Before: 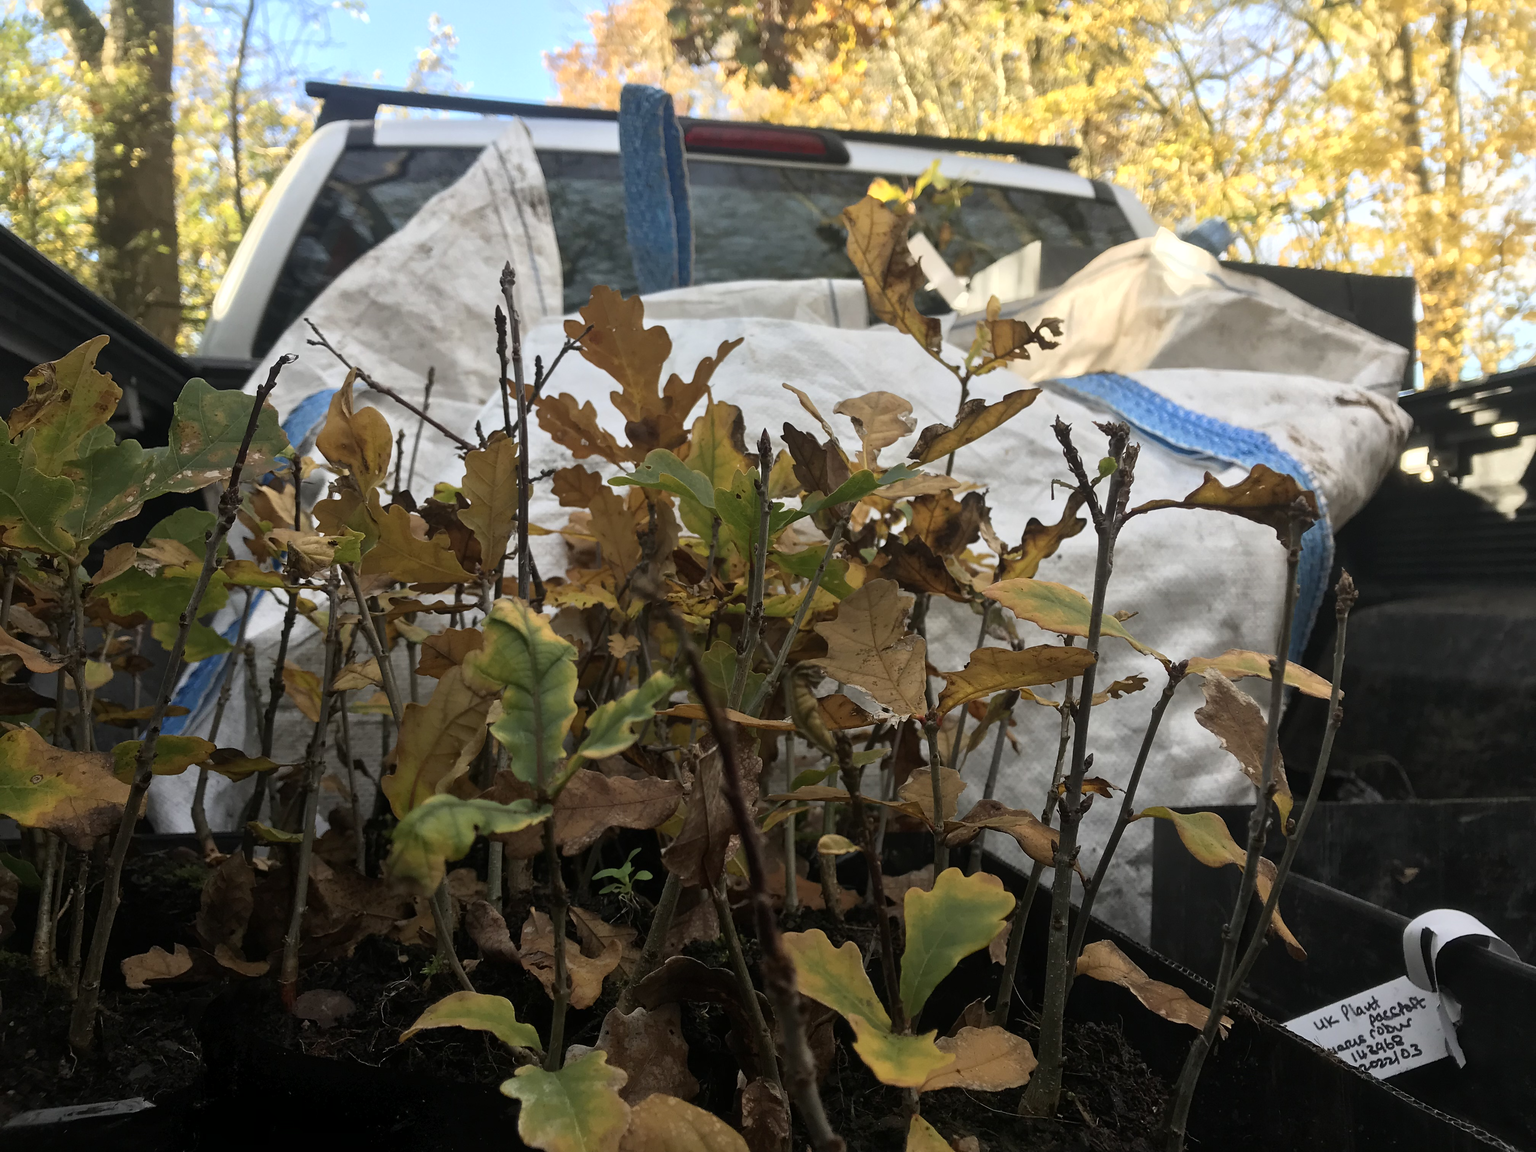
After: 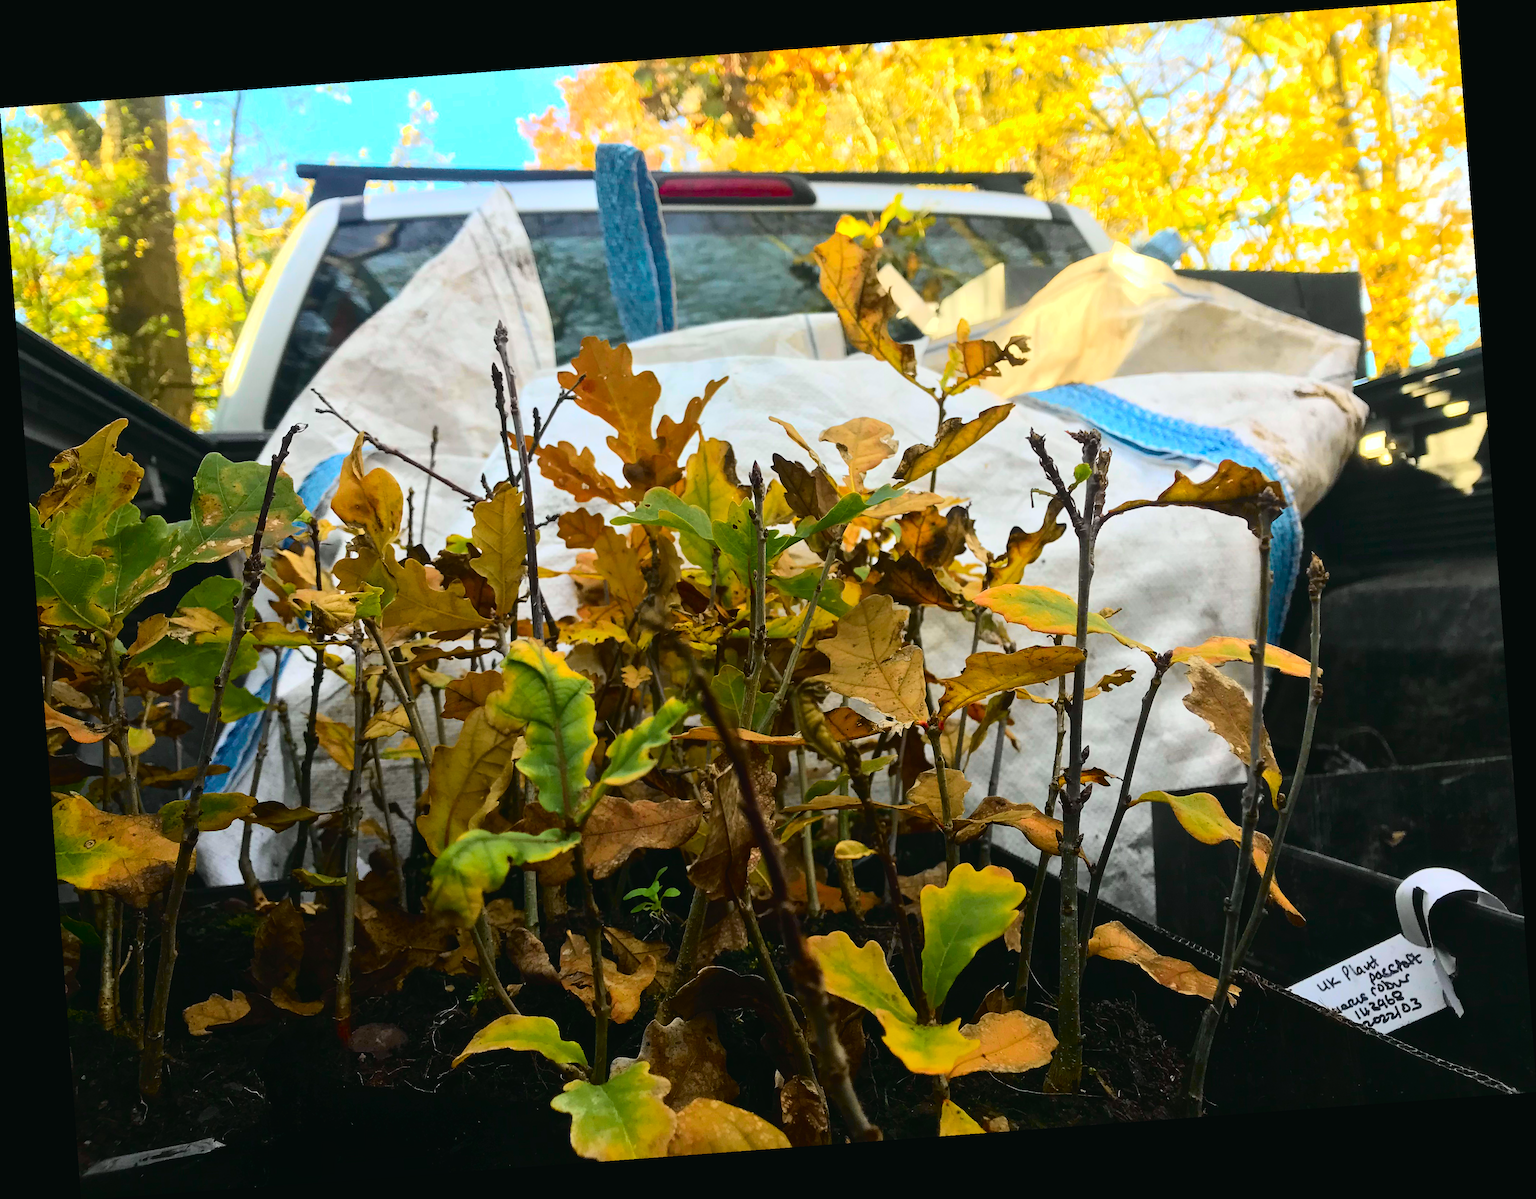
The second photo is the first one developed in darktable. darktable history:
tone curve: curves: ch0 [(0, 0.022) (0.114, 0.083) (0.281, 0.315) (0.447, 0.557) (0.588, 0.711) (0.786, 0.839) (0.999, 0.949)]; ch1 [(0, 0) (0.389, 0.352) (0.458, 0.433) (0.486, 0.474) (0.509, 0.505) (0.535, 0.53) (0.555, 0.557) (0.586, 0.622) (0.677, 0.724) (1, 1)]; ch2 [(0, 0) (0.369, 0.388) (0.449, 0.431) (0.501, 0.5) (0.528, 0.52) (0.561, 0.59) (0.697, 0.721) (1, 1)], color space Lab, independent channels, preserve colors none
color balance rgb: perceptual saturation grading › global saturation 36%, perceptual brilliance grading › global brilliance 10%, global vibrance 20%
rotate and perspective: rotation -4.25°, automatic cropping off
